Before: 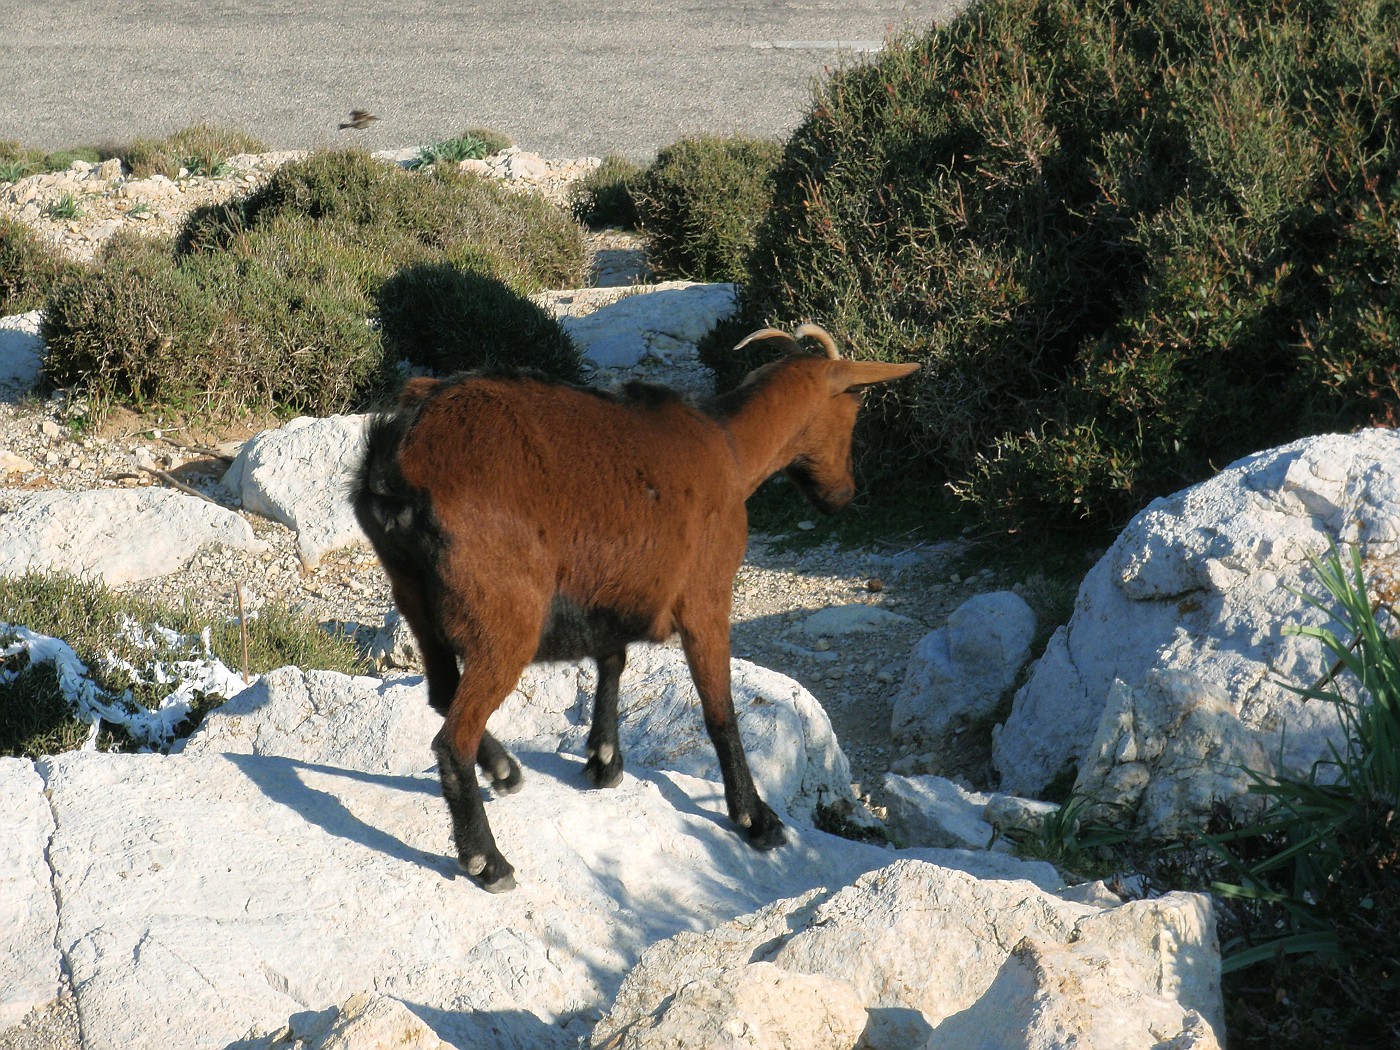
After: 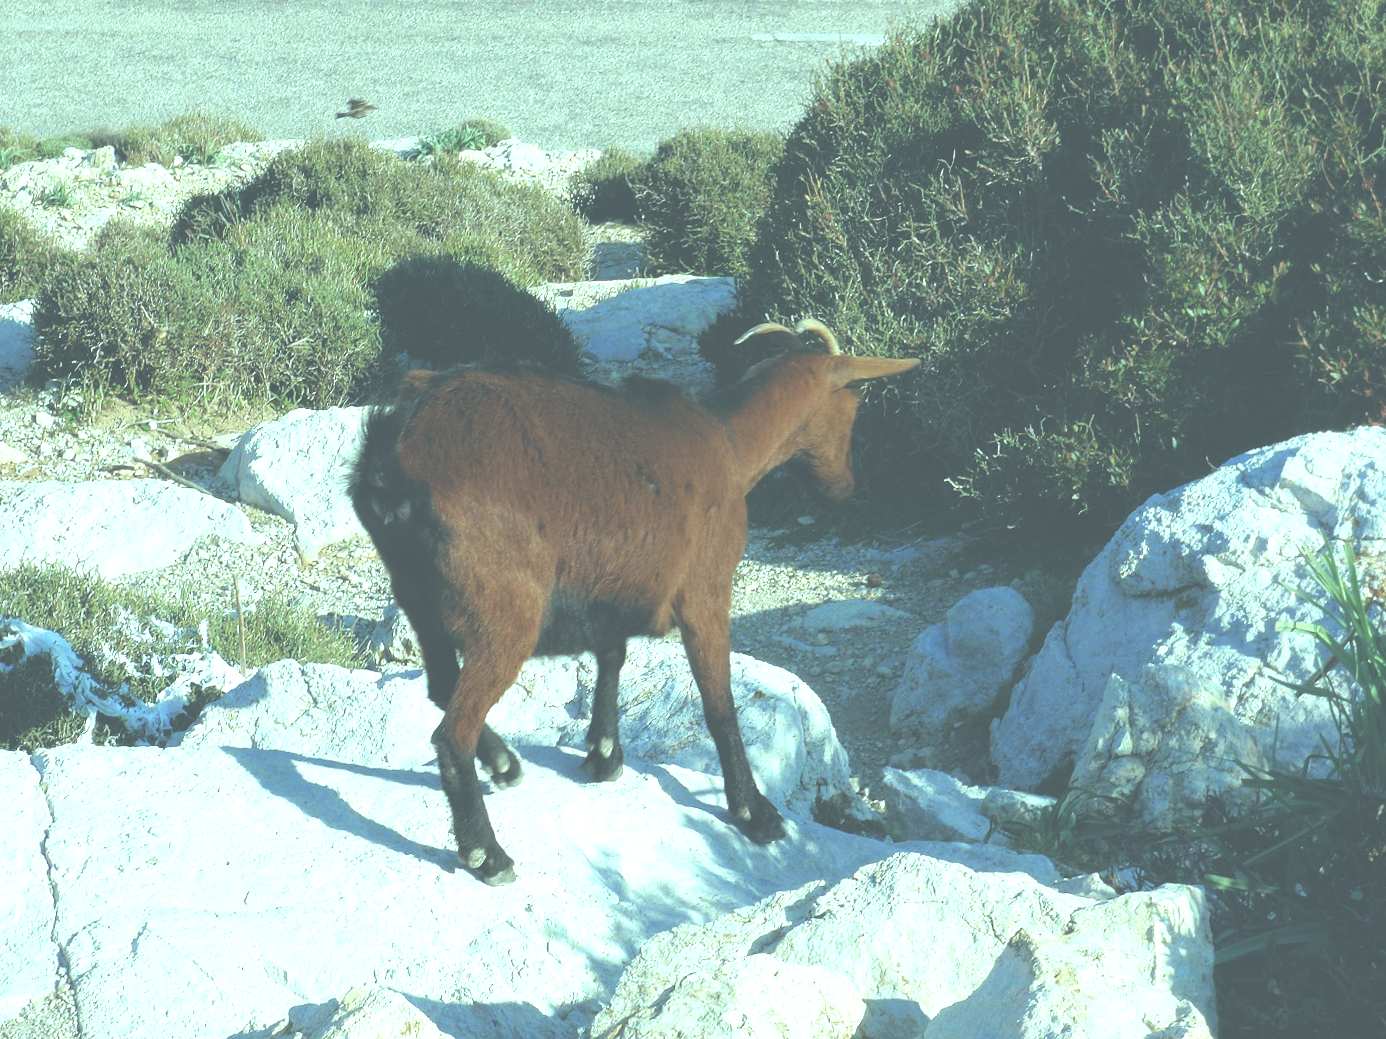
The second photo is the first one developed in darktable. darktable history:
color balance: mode lift, gamma, gain (sRGB), lift [0.997, 0.979, 1.021, 1.011], gamma [1, 1.084, 0.916, 0.998], gain [1, 0.87, 1.13, 1.101], contrast 4.55%, contrast fulcrum 38.24%, output saturation 104.09%
exposure: black level correction -0.071, exposure 0.5 EV, compensate highlight preservation false
rotate and perspective: rotation 0.174°, lens shift (vertical) 0.013, lens shift (horizontal) 0.019, shear 0.001, automatic cropping original format, crop left 0.007, crop right 0.991, crop top 0.016, crop bottom 0.997
